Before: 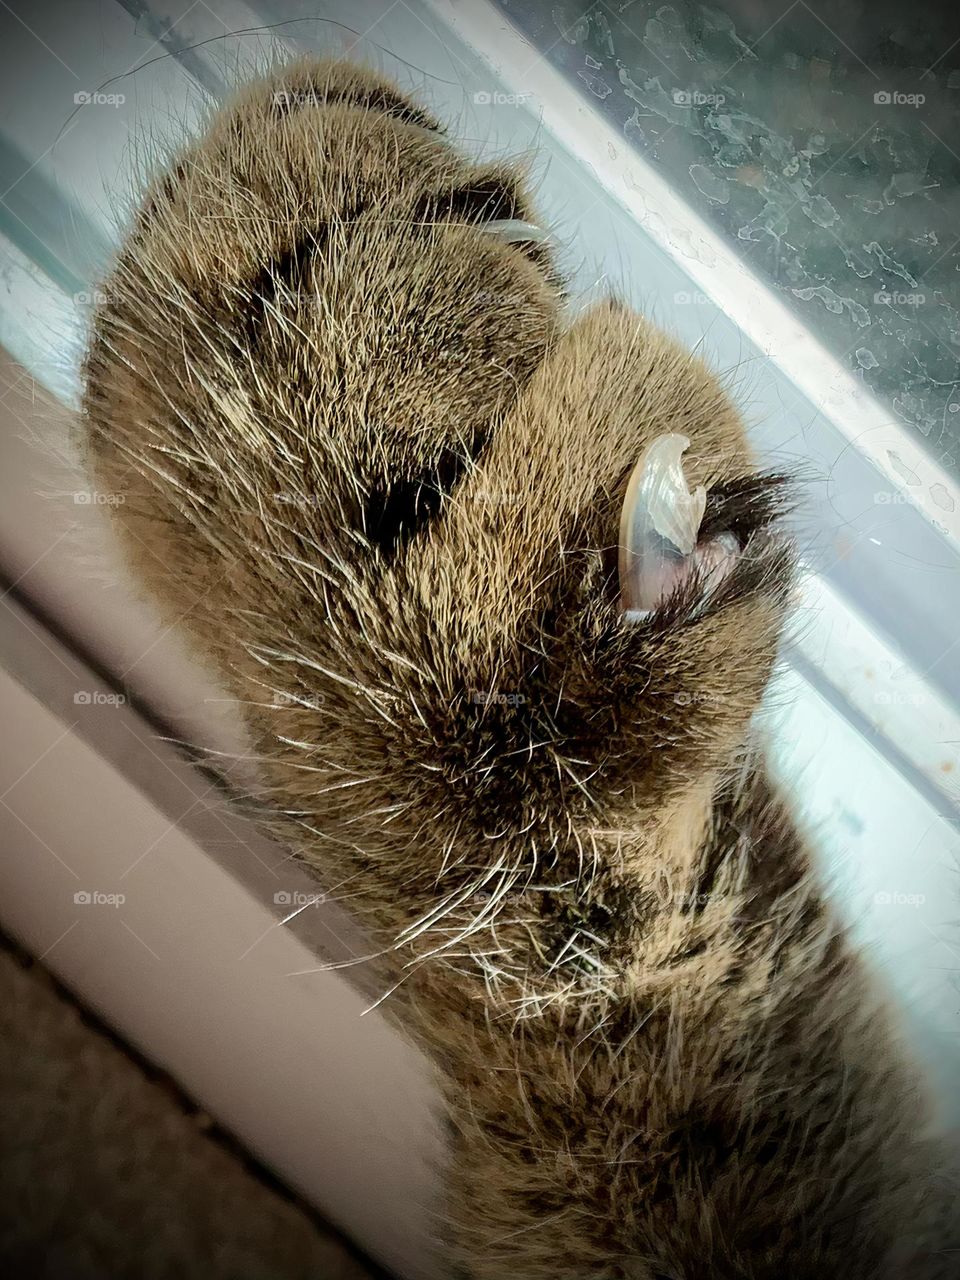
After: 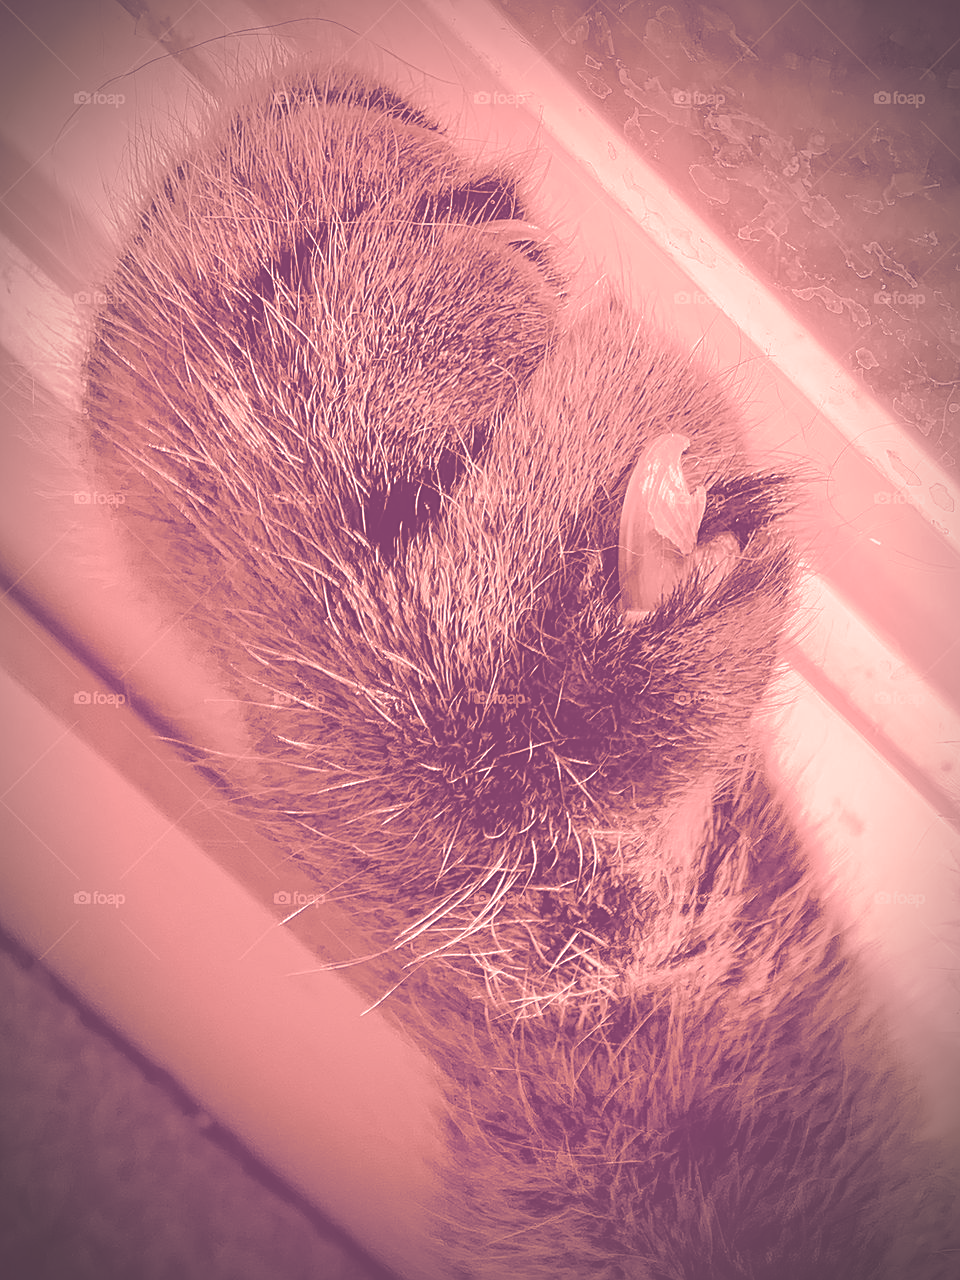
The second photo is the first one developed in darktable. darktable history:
colorize: saturation 51%, source mix 50.67%, lightness 50.67%
split-toning: shadows › hue 255.6°, shadows › saturation 0.66, highlights › hue 43.2°, highlights › saturation 0.68, balance -50.1
sharpen: on, module defaults
local contrast: highlights 100%, shadows 100%, detail 120%, midtone range 0.2
vignetting: automatic ratio true
